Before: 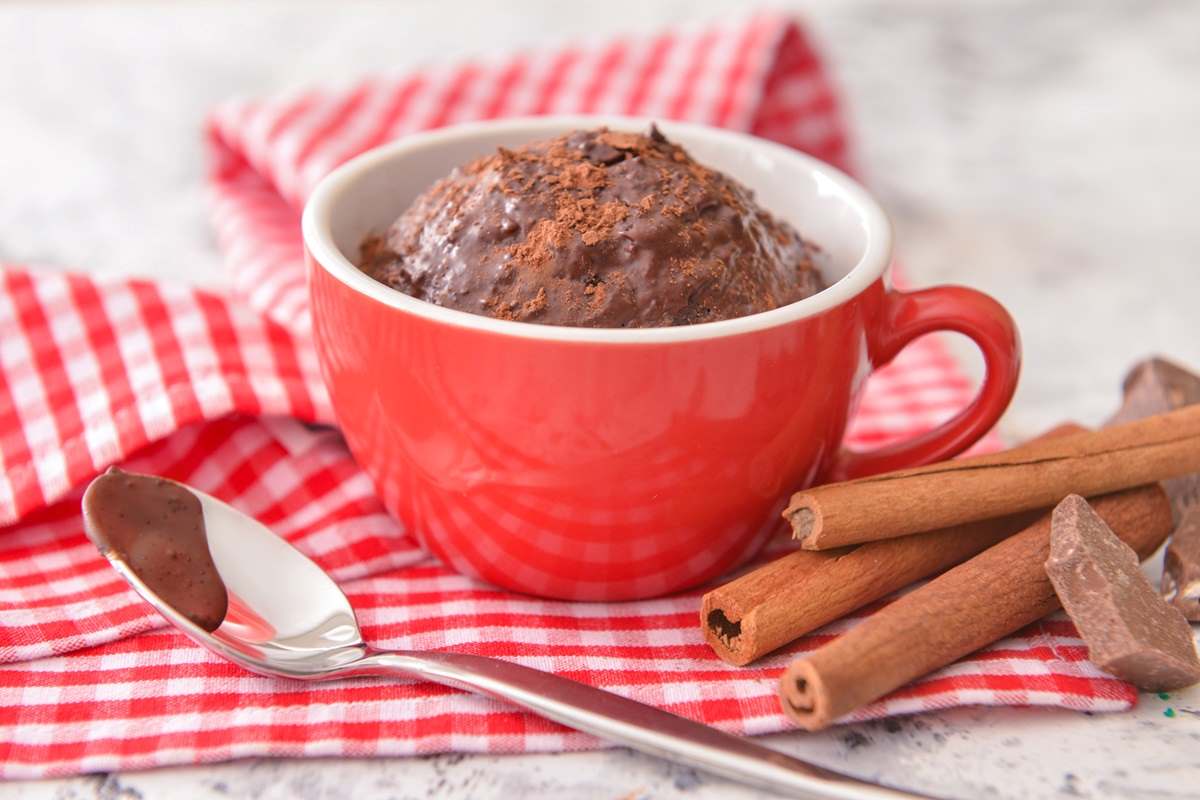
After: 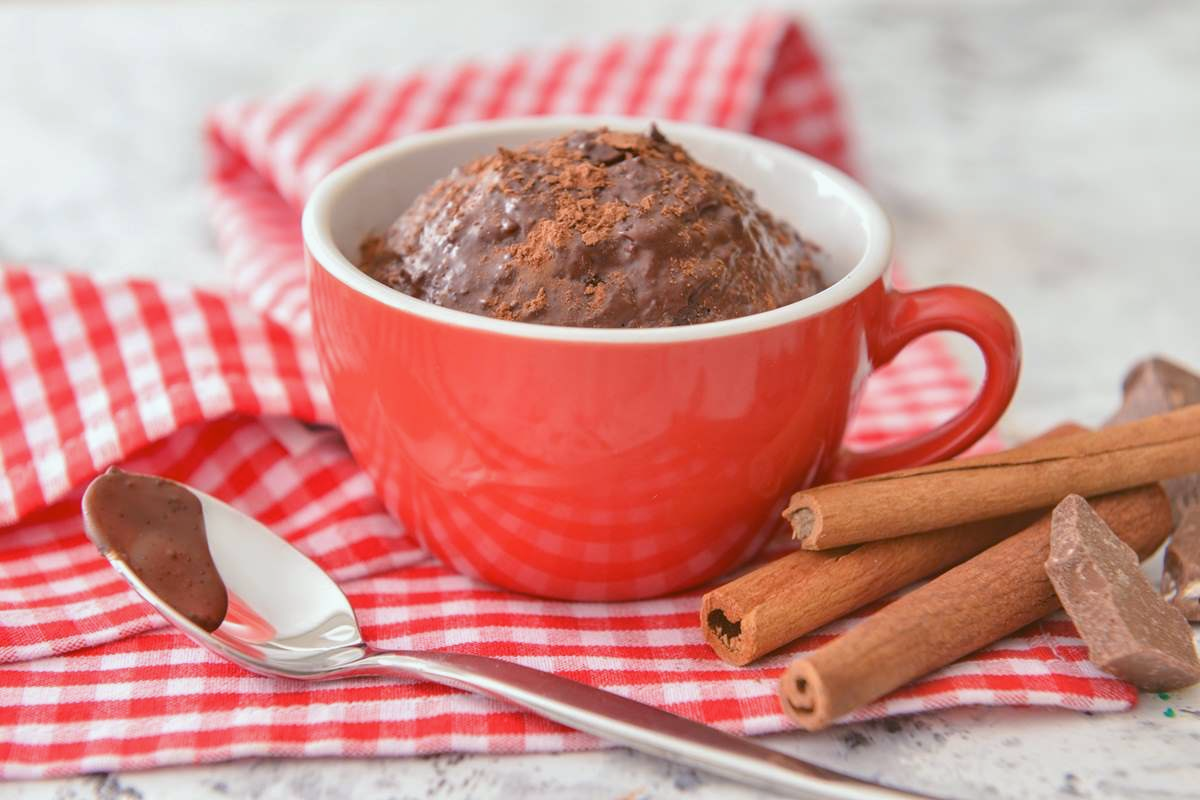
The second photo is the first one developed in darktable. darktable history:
color balance: lift [1.004, 1.002, 1.002, 0.998], gamma [1, 1.007, 1.002, 0.993], gain [1, 0.977, 1.013, 1.023], contrast -3.64%
shadows and highlights: radius 125.46, shadows 21.19, highlights -21.19, low approximation 0.01
